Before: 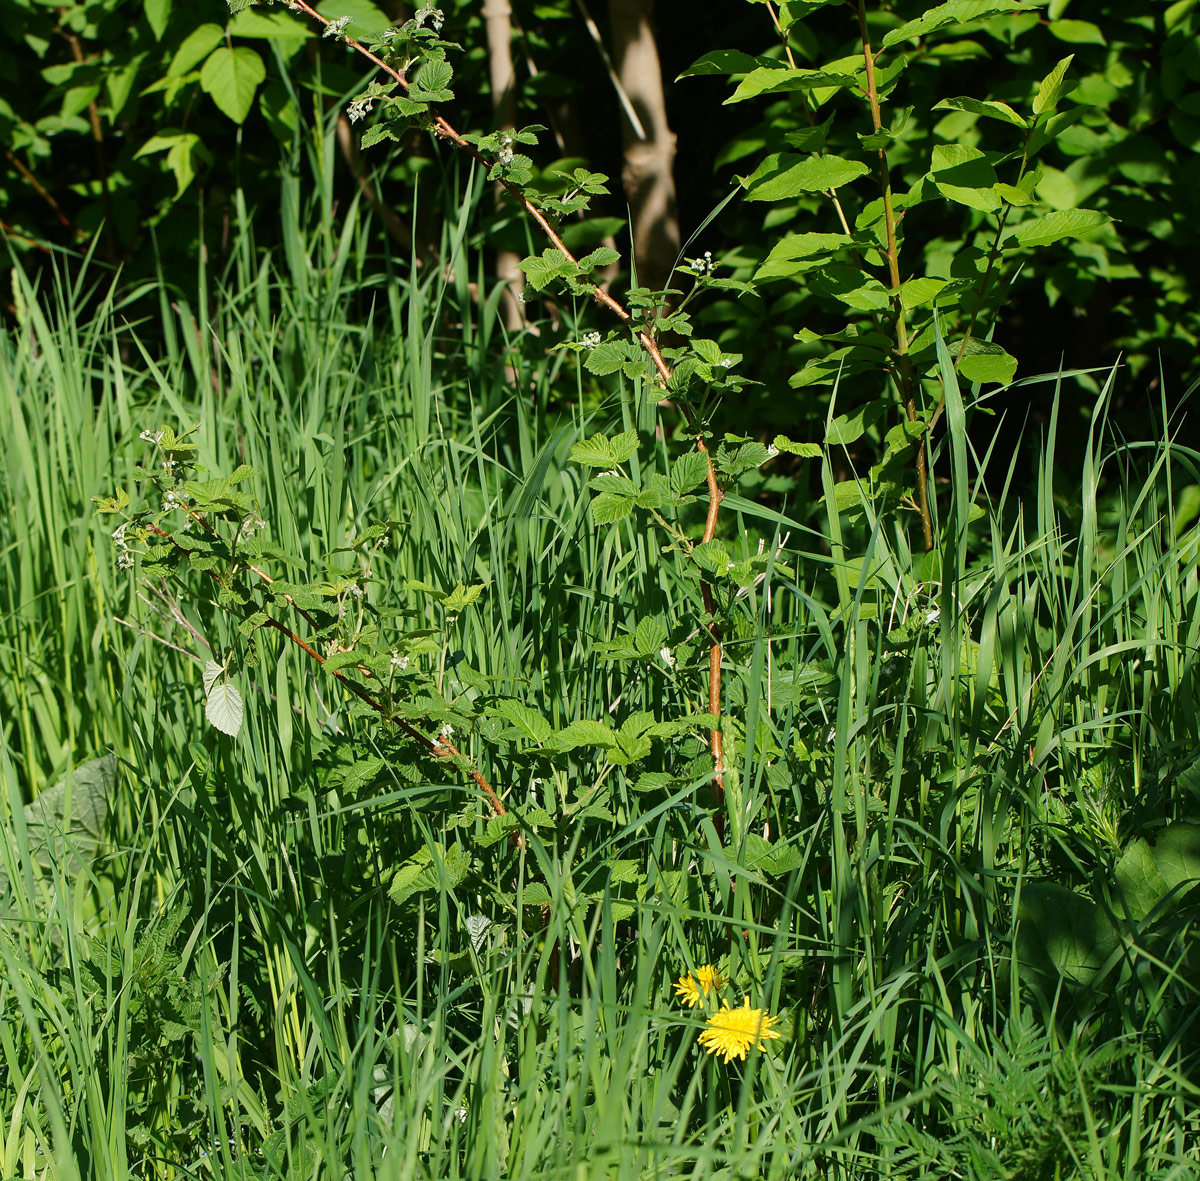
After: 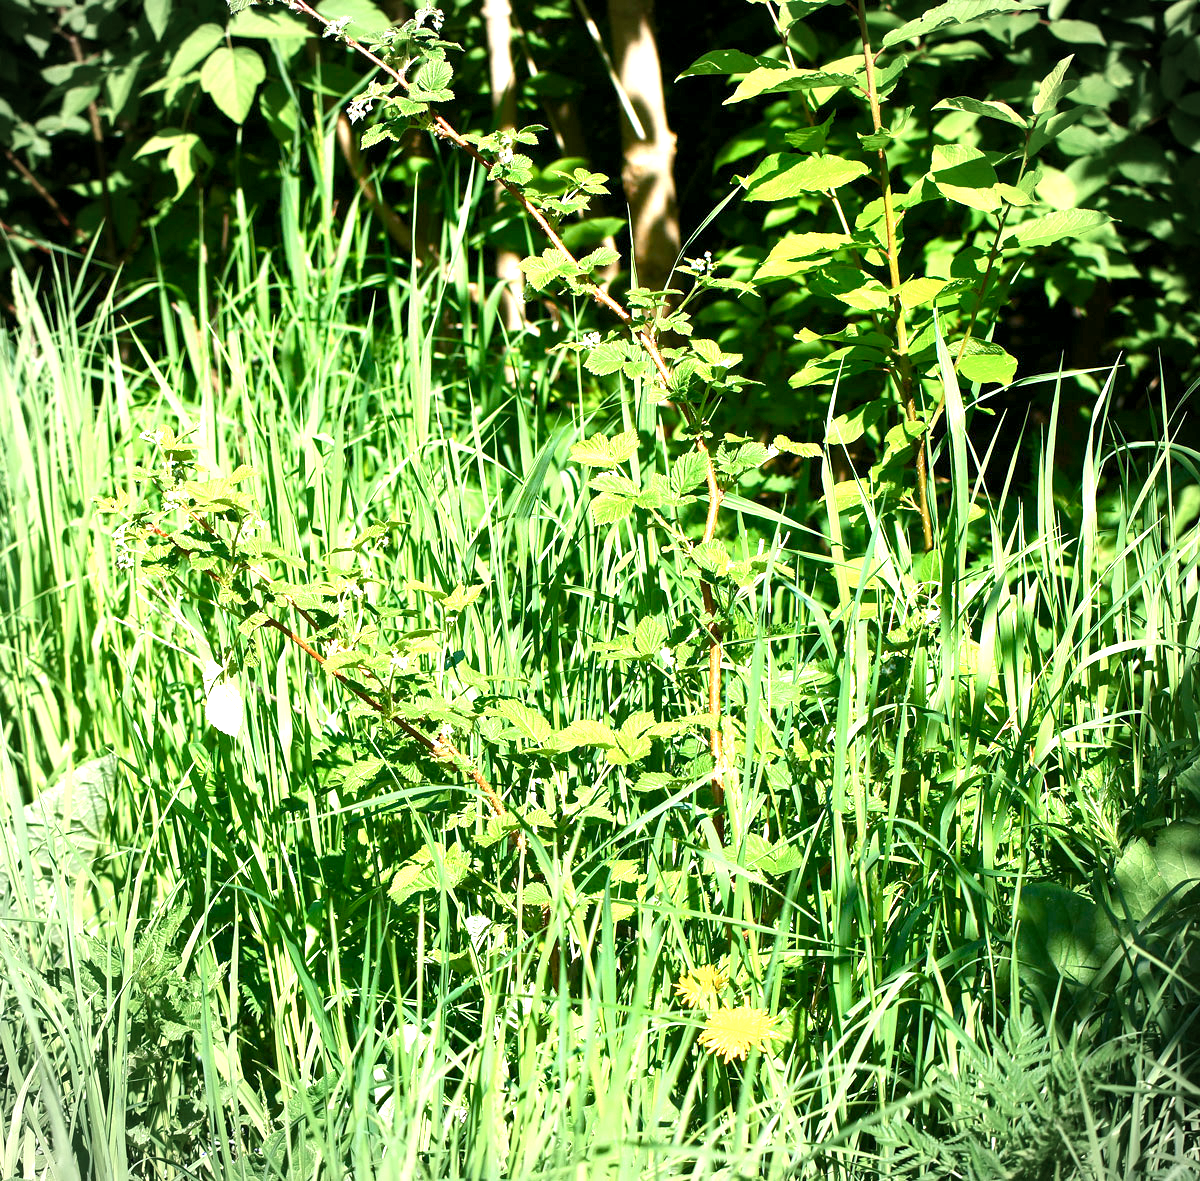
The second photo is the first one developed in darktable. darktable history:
color calibration: illuminant as shot in camera, x 0.358, y 0.373, temperature 4628.91 K
vignetting: on, module defaults
exposure: black level correction 0, exposure 1.905 EV, compensate exposure bias true, compensate highlight preservation false
tone equalizer: edges refinement/feathering 500, mask exposure compensation -1.57 EV, preserve details no
color balance rgb: highlights gain › luminance 6.067%, highlights gain › chroma 2.539%, highlights gain › hue 87.28°, global offset › luminance -0.491%, perceptual saturation grading › global saturation 20%, perceptual saturation grading › highlights -25.168%, perceptual saturation grading › shadows 24.055%
